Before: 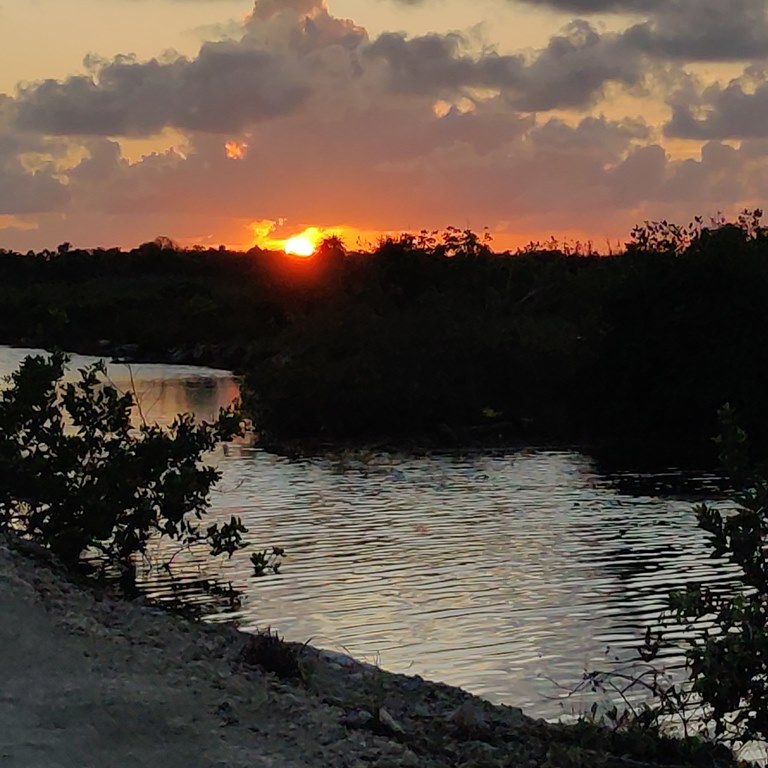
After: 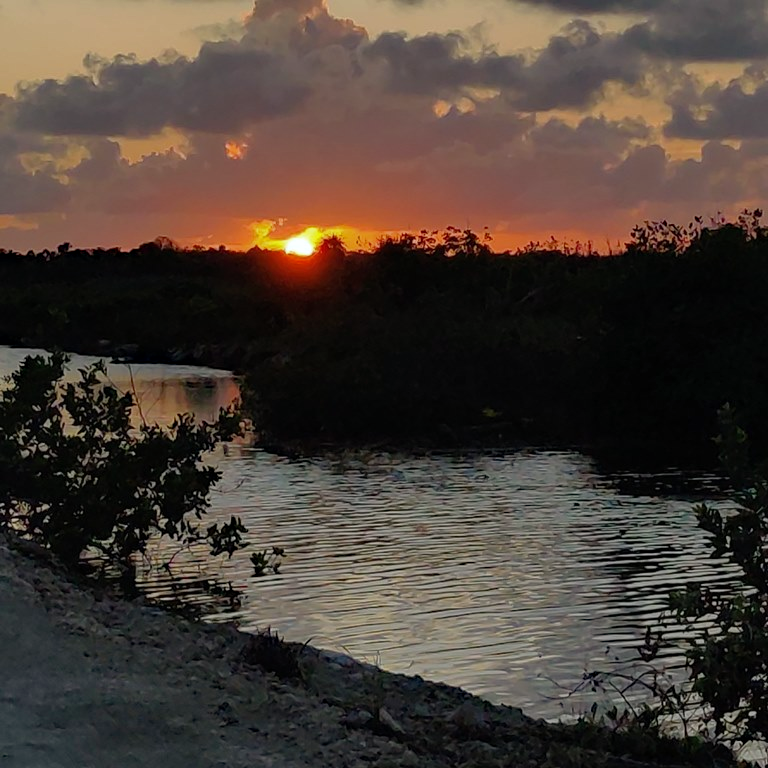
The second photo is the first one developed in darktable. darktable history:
haze removal: compatibility mode true, adaptive false
tone equalizer: -8 EV 0.228 EV, -7 EV 0.402 EV, -6 EV 0.394 EV, -5 EV 0.264 EV, -3 EV -0.269 EV, -2 EV -0.428 EV, -1 EV -0.441 EV, +0 EV -0.255 EV, smoothing diameter 24.95%, edges refinement/feathering 12.52, preserve details guided filter
